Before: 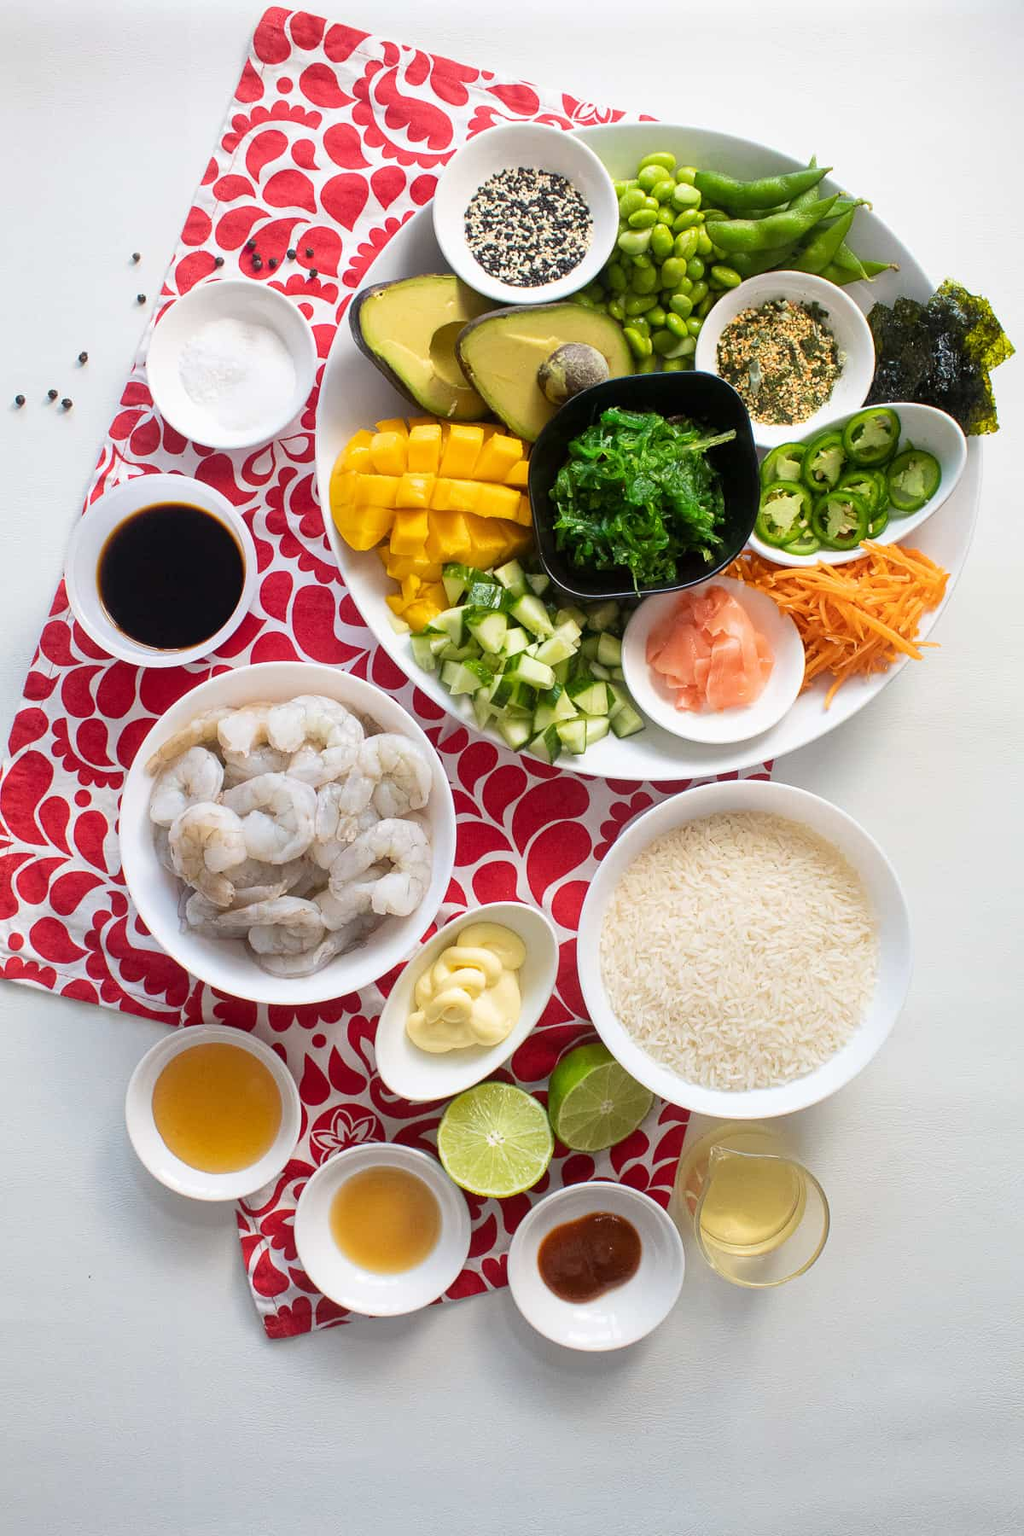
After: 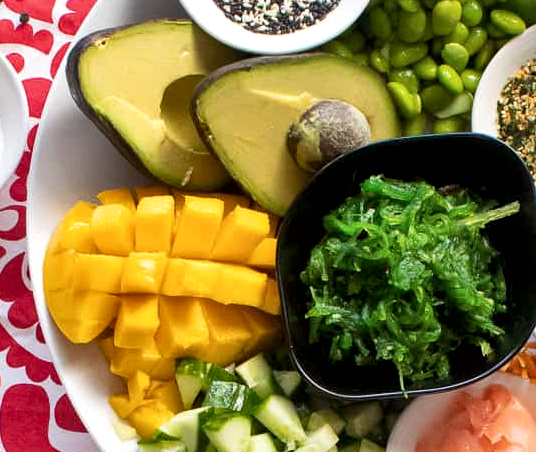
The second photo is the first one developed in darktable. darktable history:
crop: left 28.64%, top 16.832%, right 26.637%, bottom 58.055%
local contrast: mode bilateral grid, contrast 25, coarseness 47, detail 151%, midtone range 0.2
